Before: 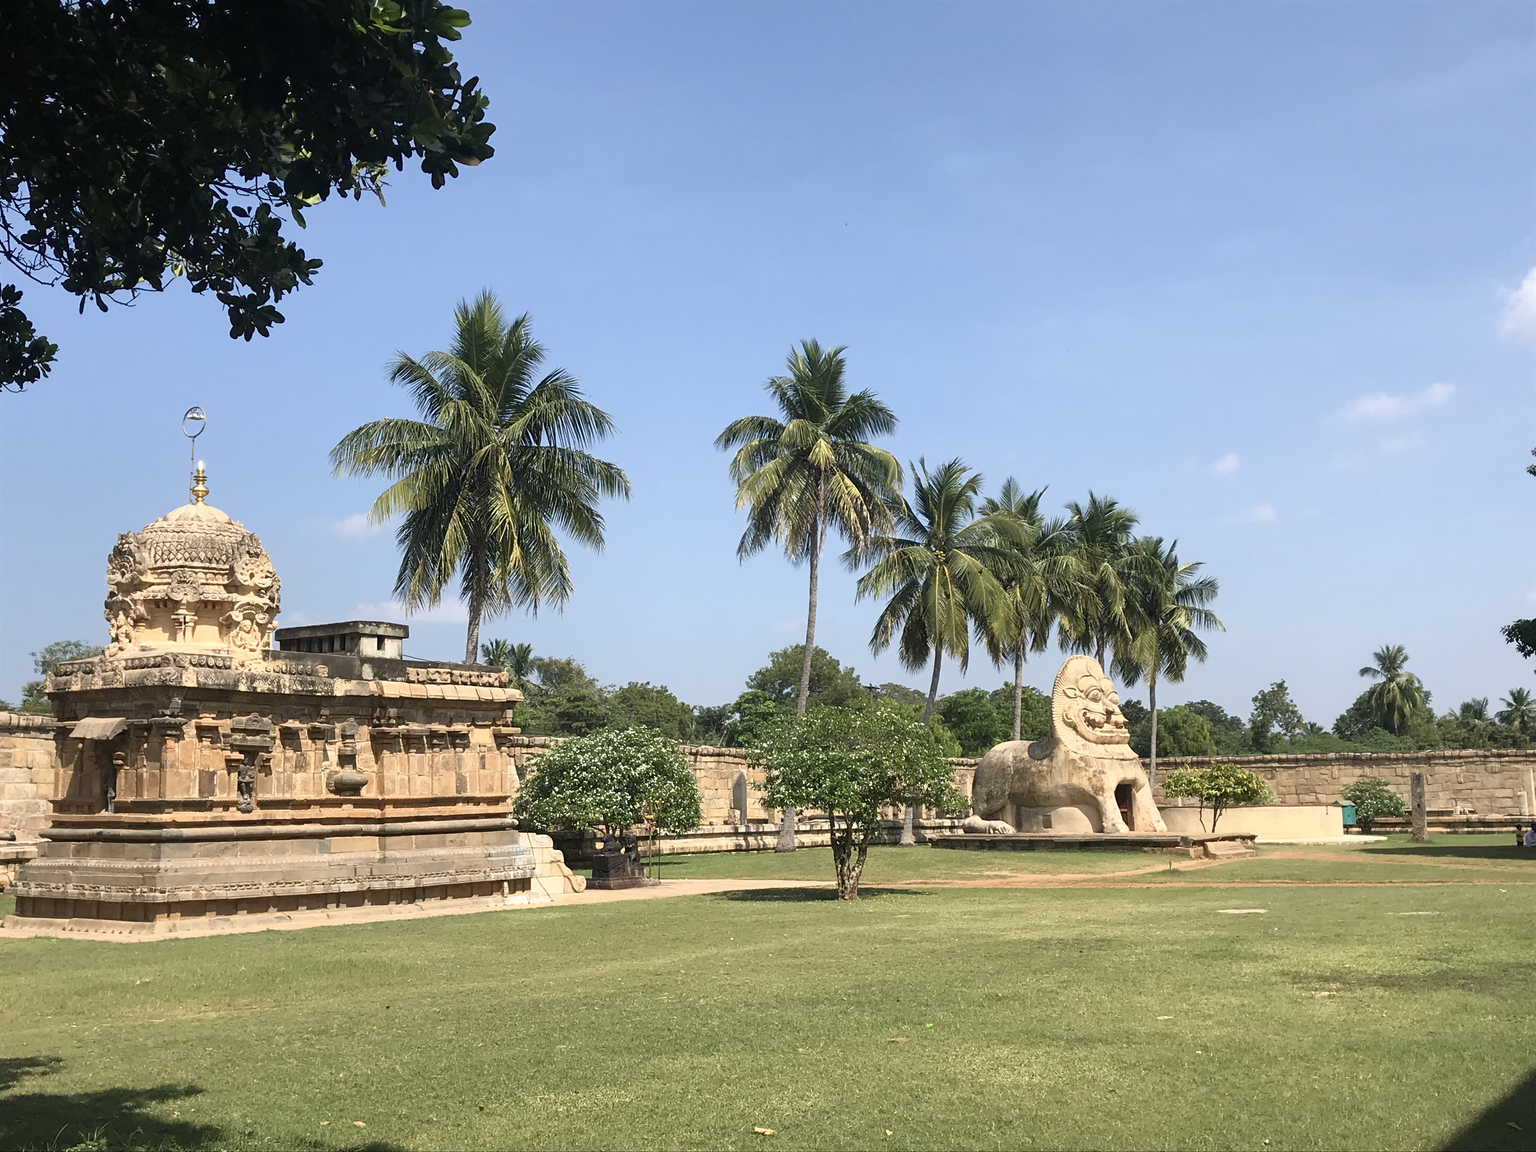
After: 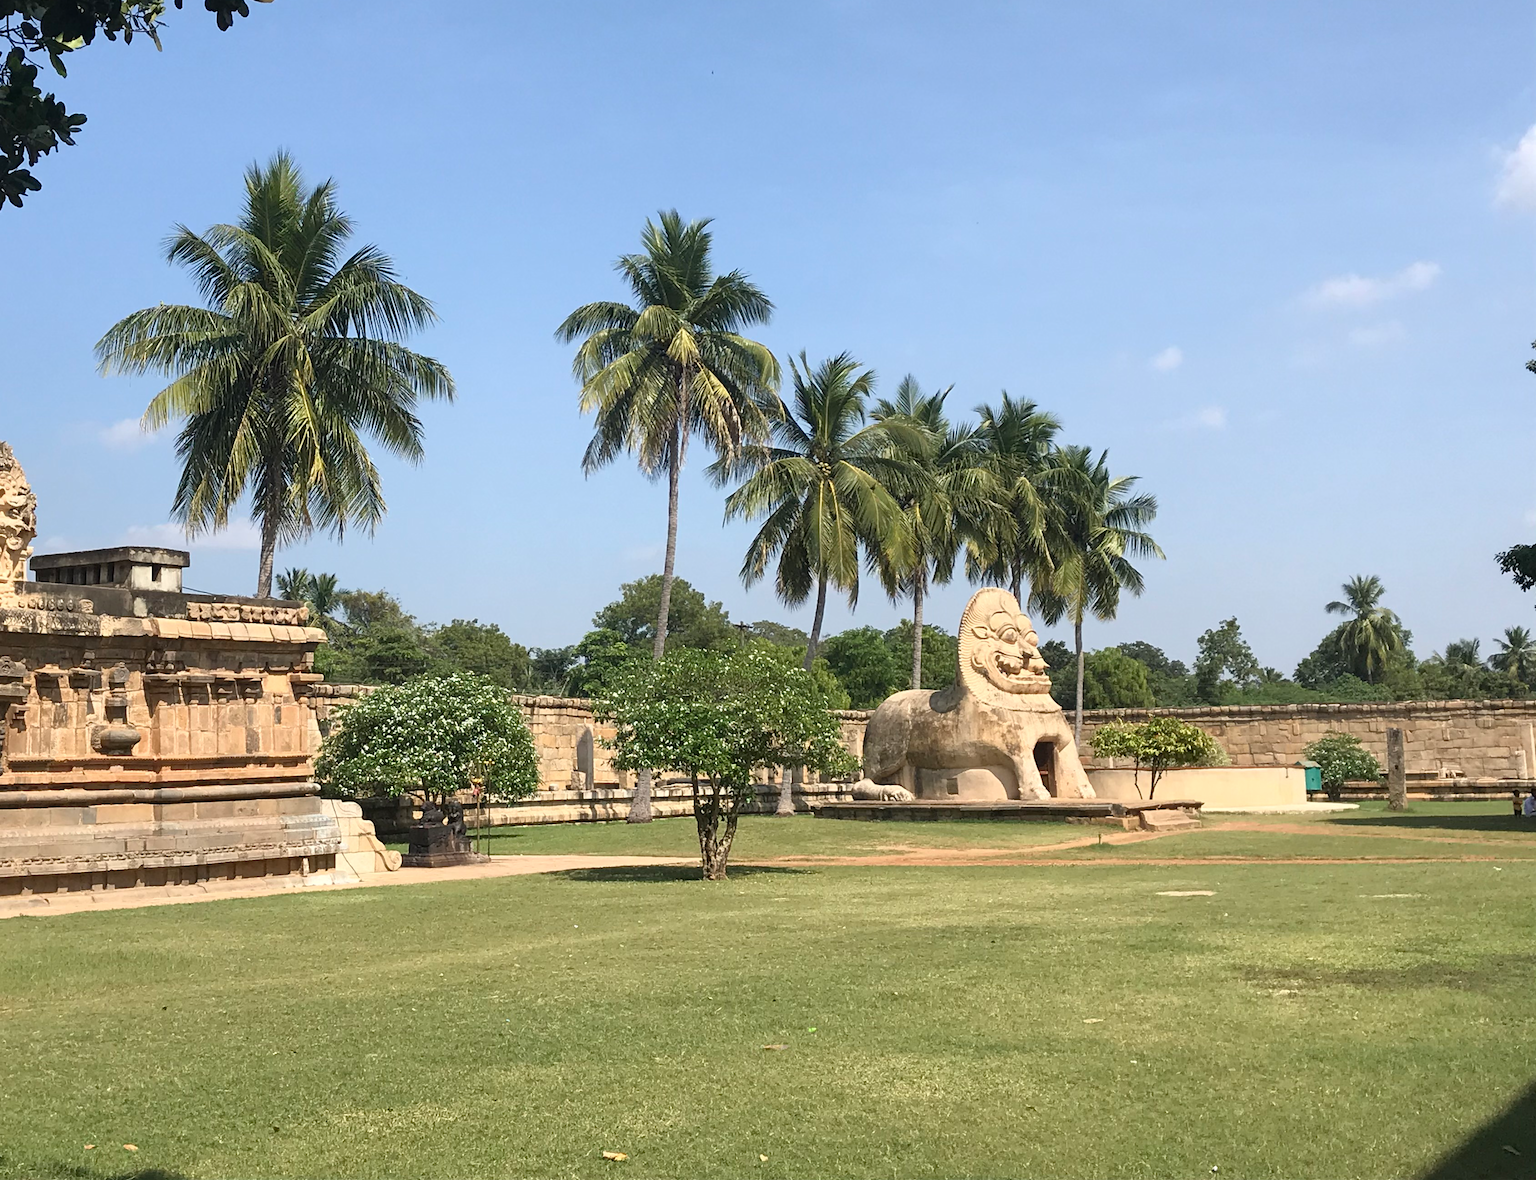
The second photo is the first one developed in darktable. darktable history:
crop: left 16.315%, top 14.246%
rgb curve: mode RGB, independent channels
